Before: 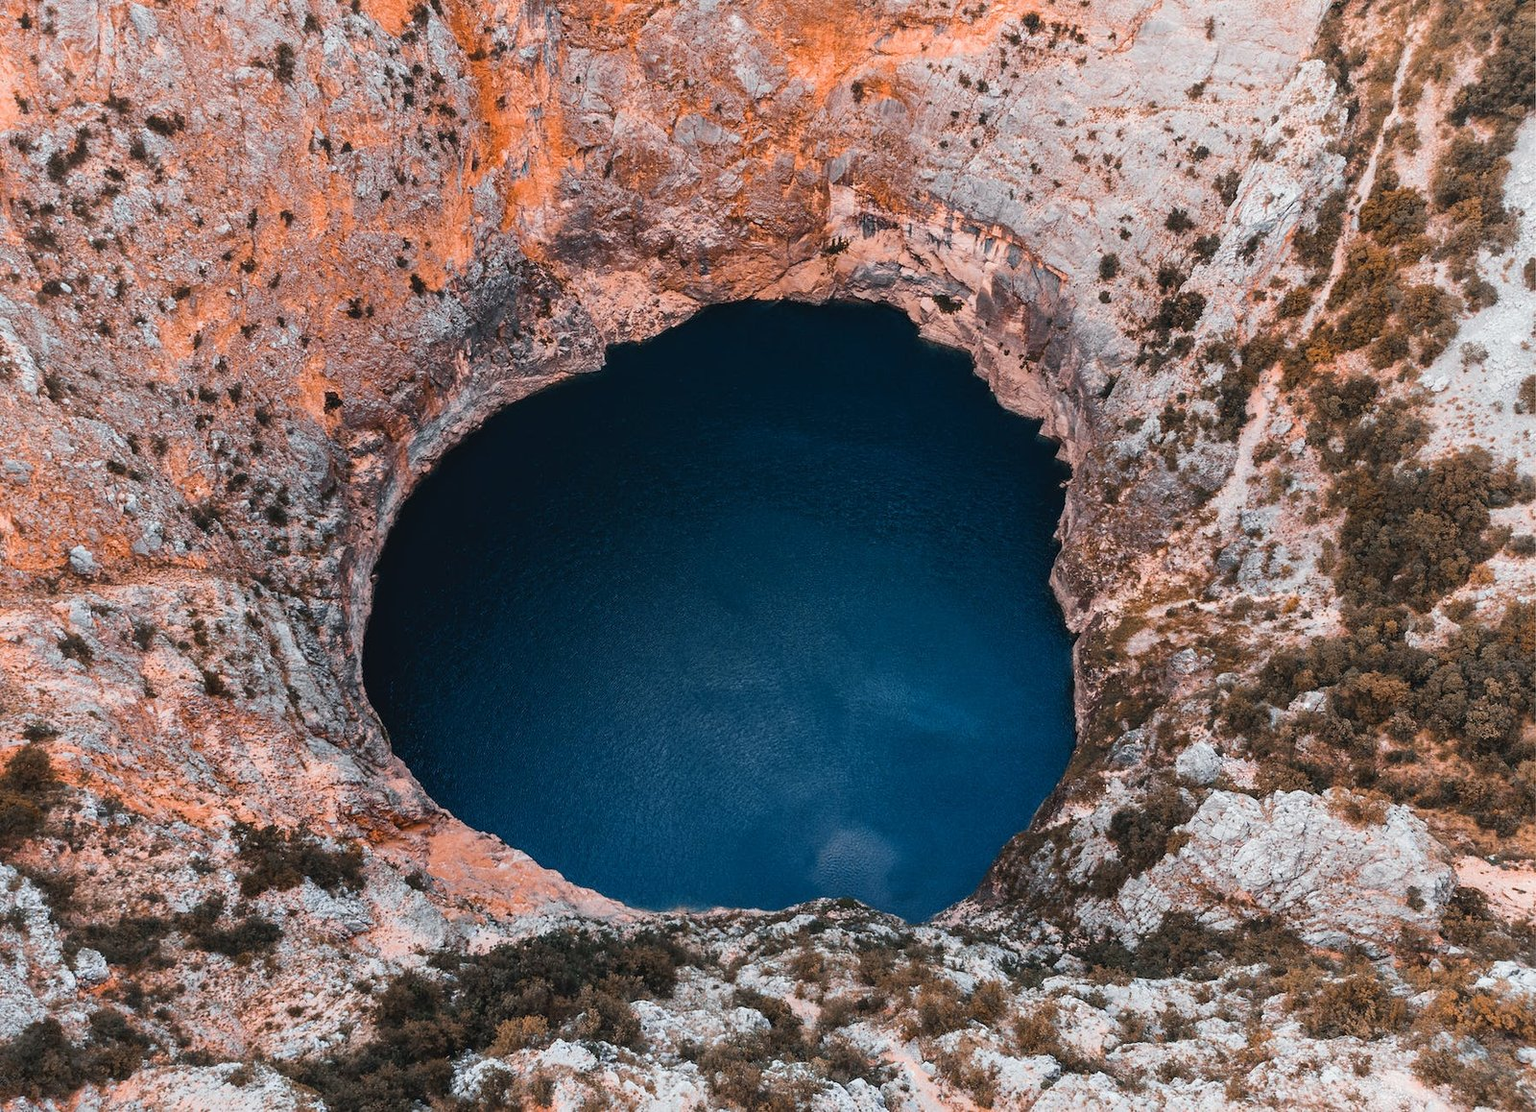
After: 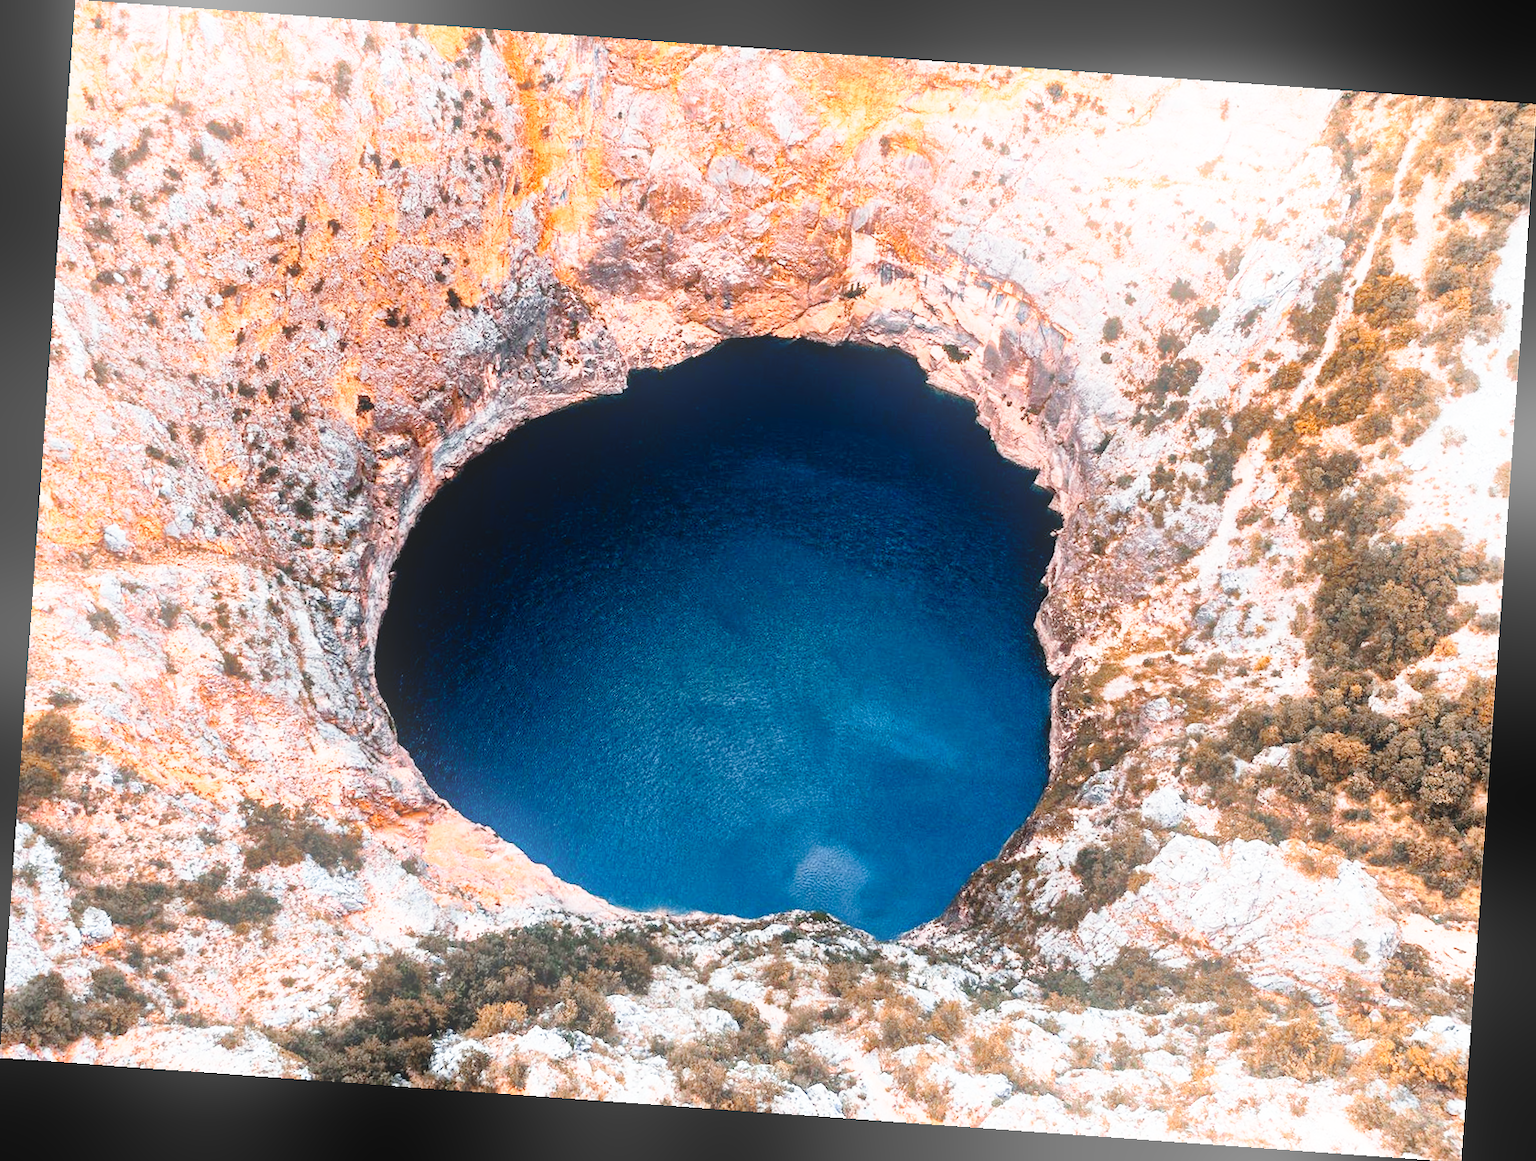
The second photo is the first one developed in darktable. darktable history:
rotate and perspective: rotation 4.1°, automatic cropping off
bloom: size 16%, threshold 98%, strength 20%
shadows and highlights: radius 108.52, shadows 40.68, highlights -72.88, low approximation 0.01, soften with gaussian
base curve: curves: ch0 [(0, 0) (0.012, 0.01) (0.073, 0.168) (0.31, 0.711) (0.645, 0.957) (1, 1)], preserve colors none
